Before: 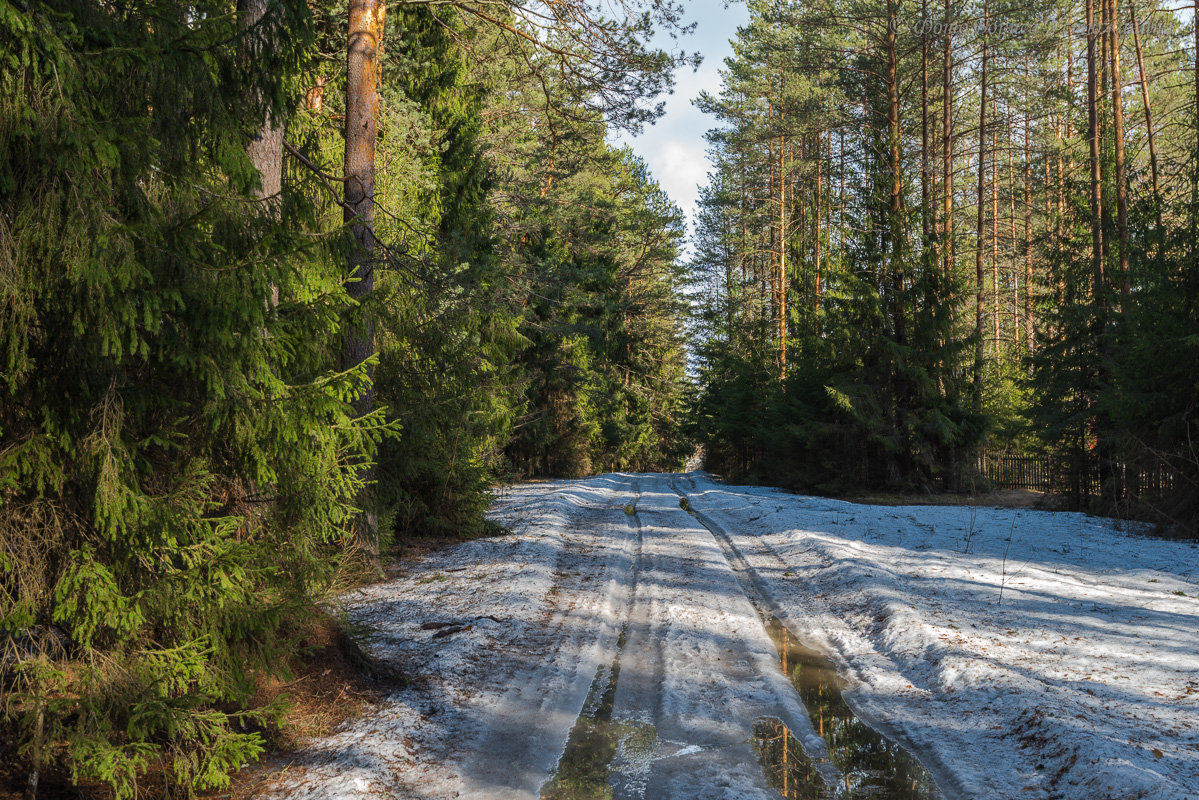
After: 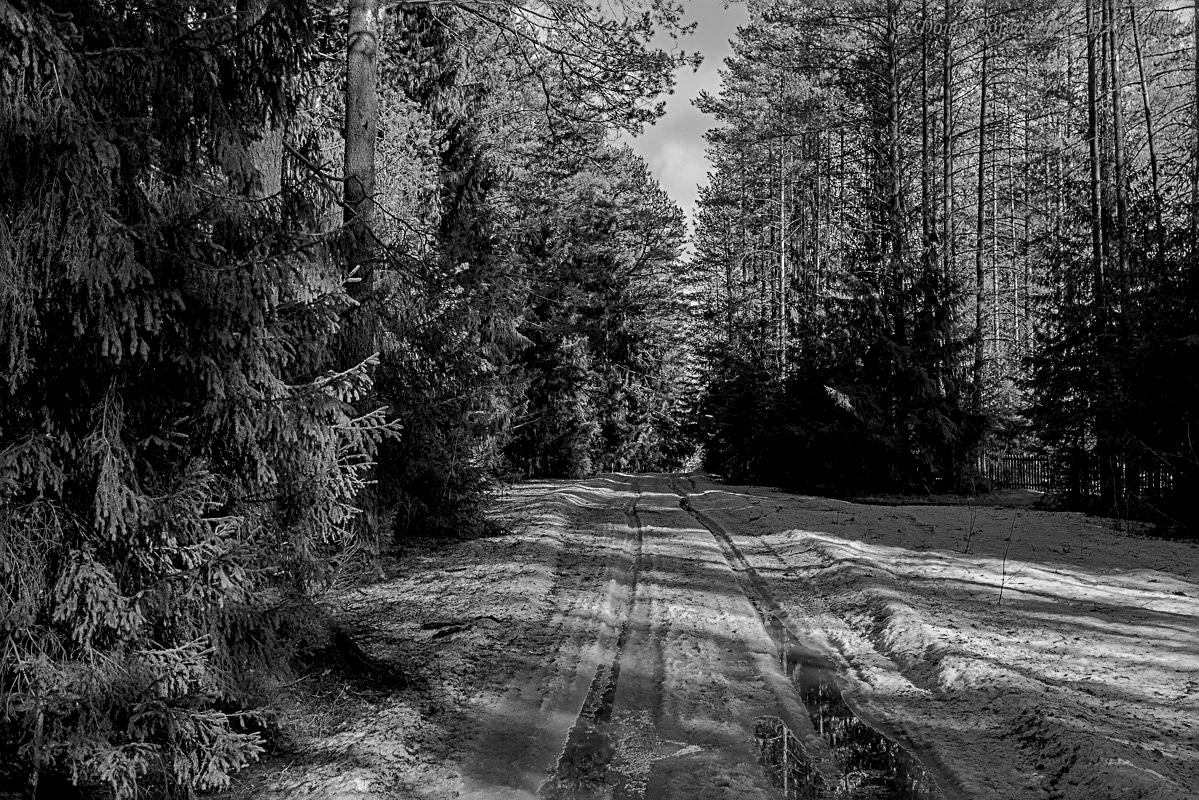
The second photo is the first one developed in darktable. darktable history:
exposure: black level correction 0.011, exposure -0.484 EV, compensate highlight preservation false
sharpen: radius 2.548, amount 0.638
color zones: curves: ch0 [(0.002, 0.593) (0.143, 0.417) (0.285, 0.541) (0.455, 0.289) (0.608, 0.327) (0.727, 0.283) (0.869, 0.571) (1, 0.603)]; ch1 [(0, 0) (0.143, 0) (0.286, 0) (0.429, 0) (0.571, 0) (0.714, 0) (0.857, 0)]
